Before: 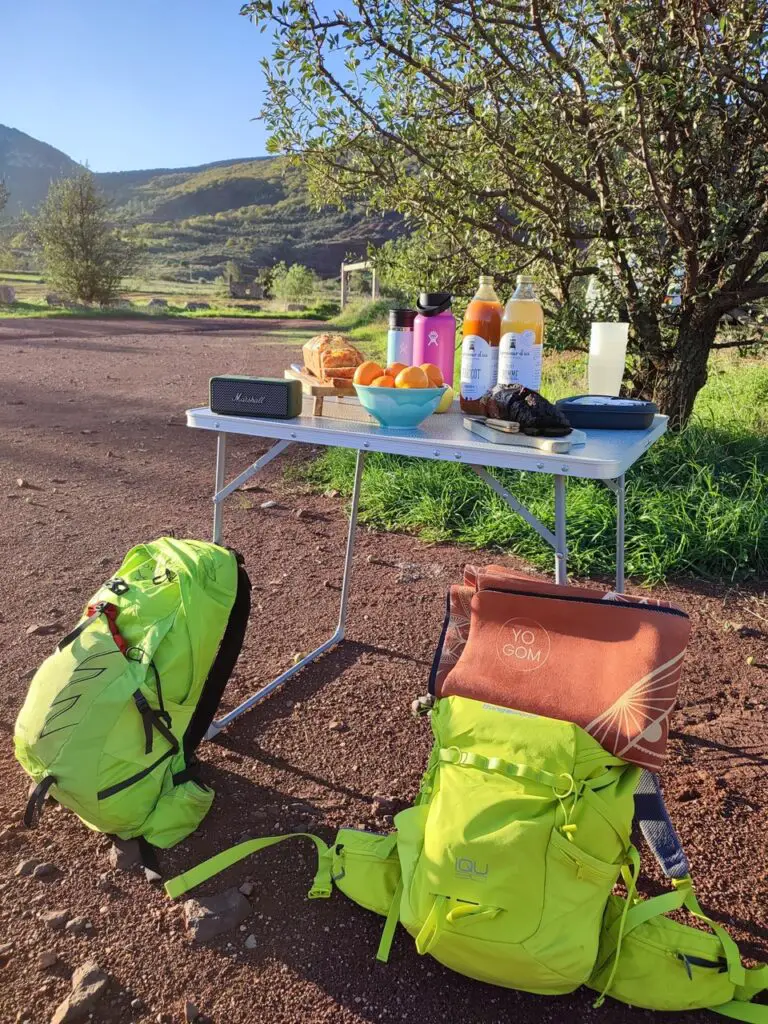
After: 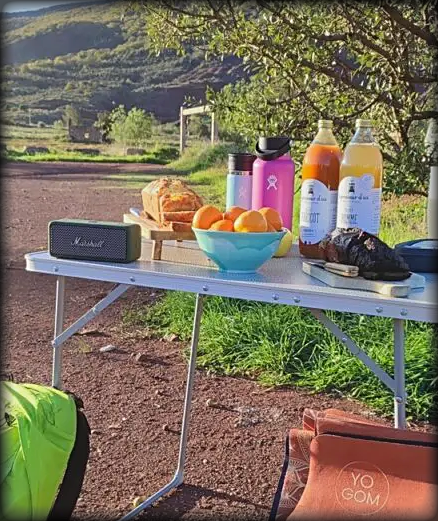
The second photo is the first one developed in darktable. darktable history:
vignetting: fall-off start 93.78%, fall-off radius 6.2%, brightness -0.891, automatic ratio true, width/height ratio 1.33, shape 0.048
crop: left 21.023%, top 15.31%, right 21.876%, bottom 33.741%
local contrast: highlights 69%, shadows 66%, detail 83%, midtone range 0.323
sharpen: on, module defaults
